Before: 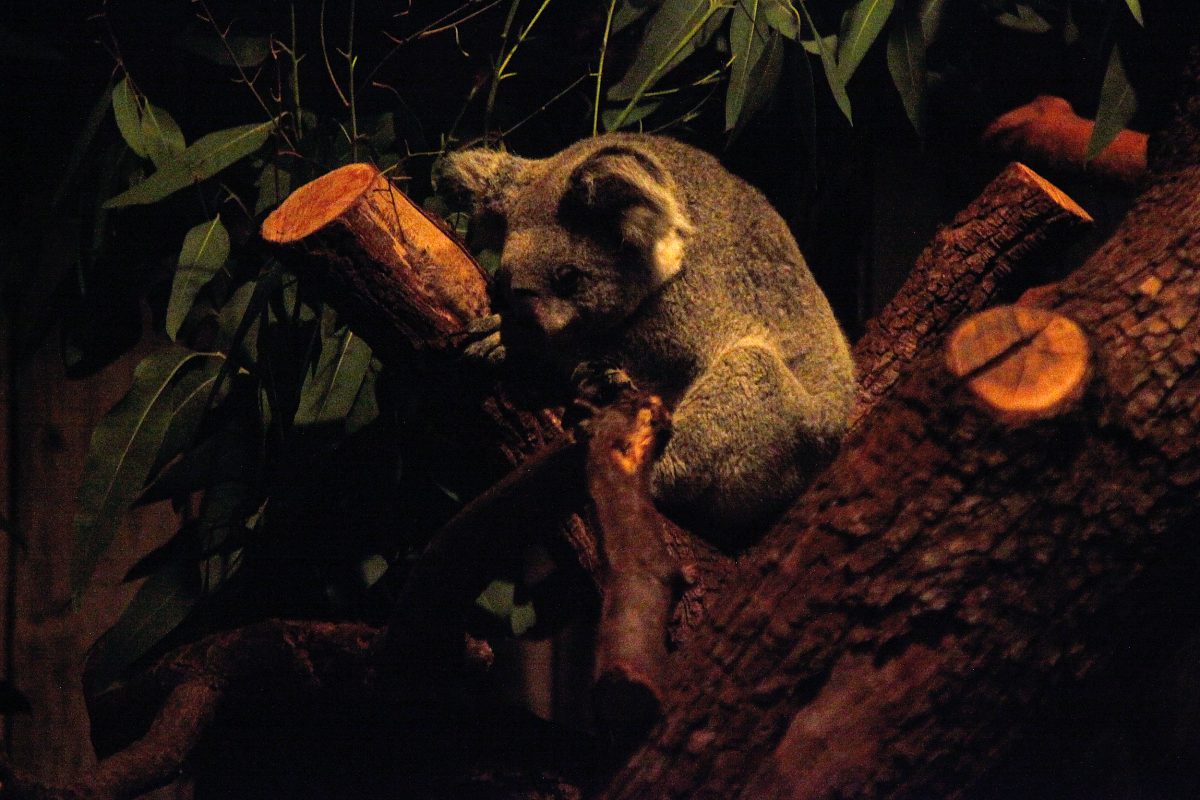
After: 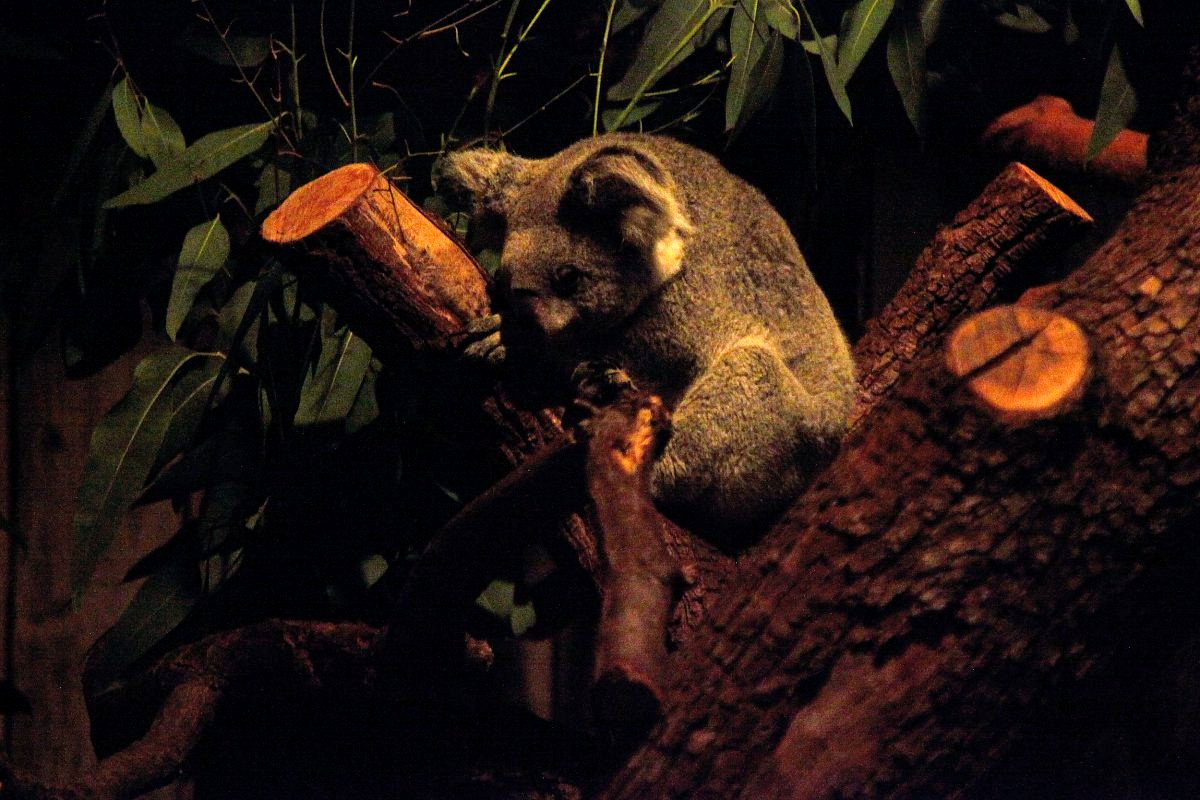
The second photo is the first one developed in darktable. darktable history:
exposure: black level correction 0.002, exposure 0.299 EV, compensate highlight preservation false
